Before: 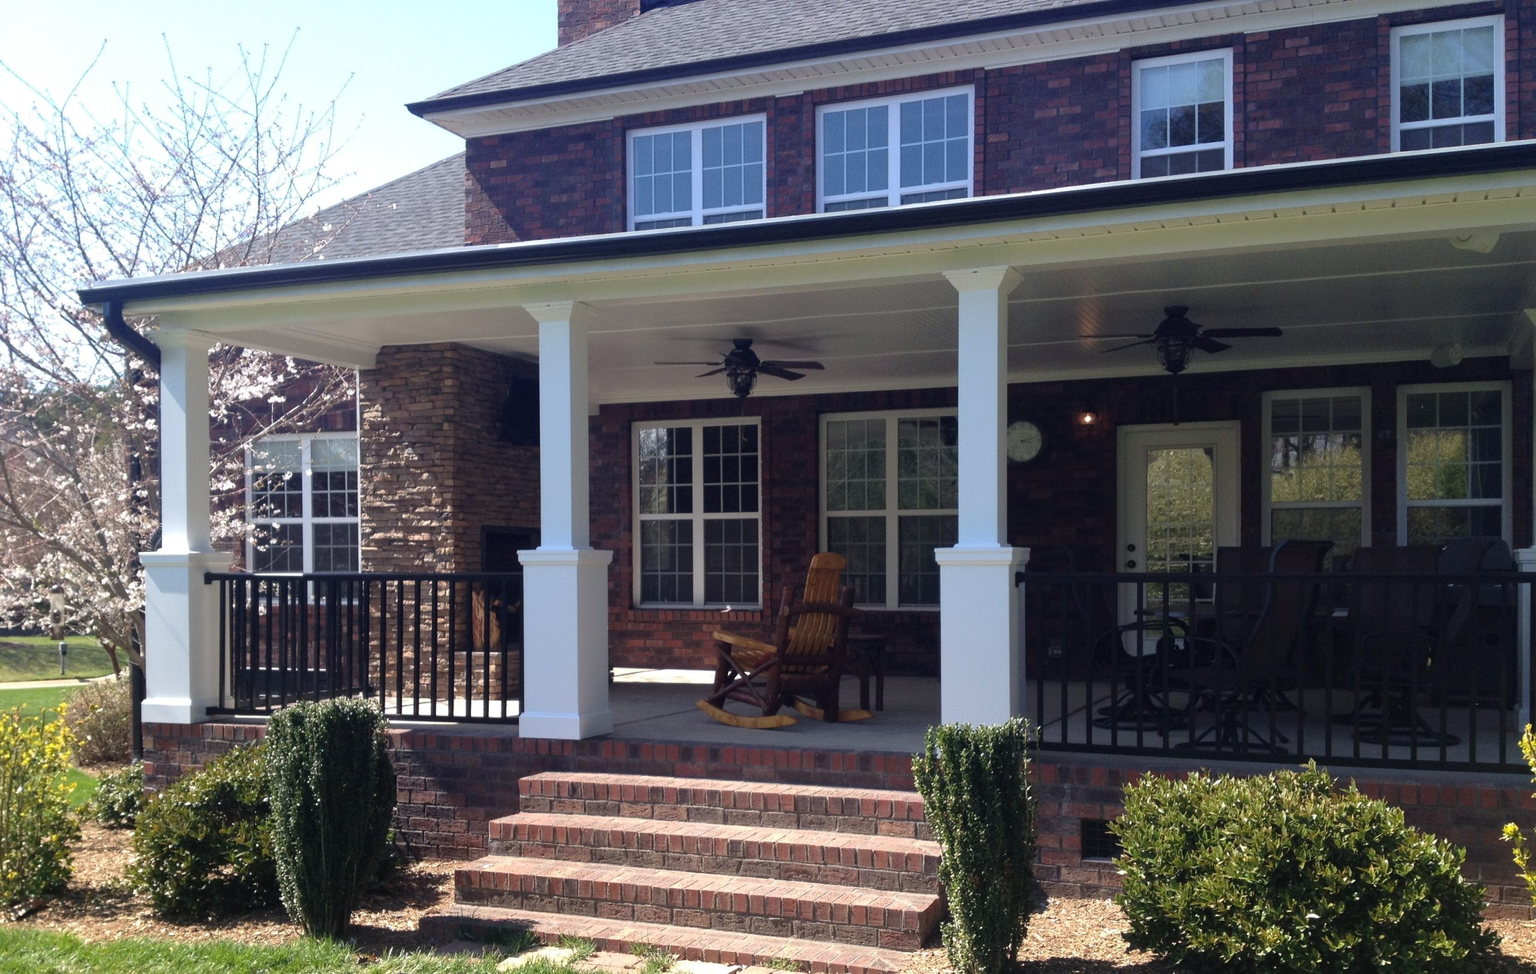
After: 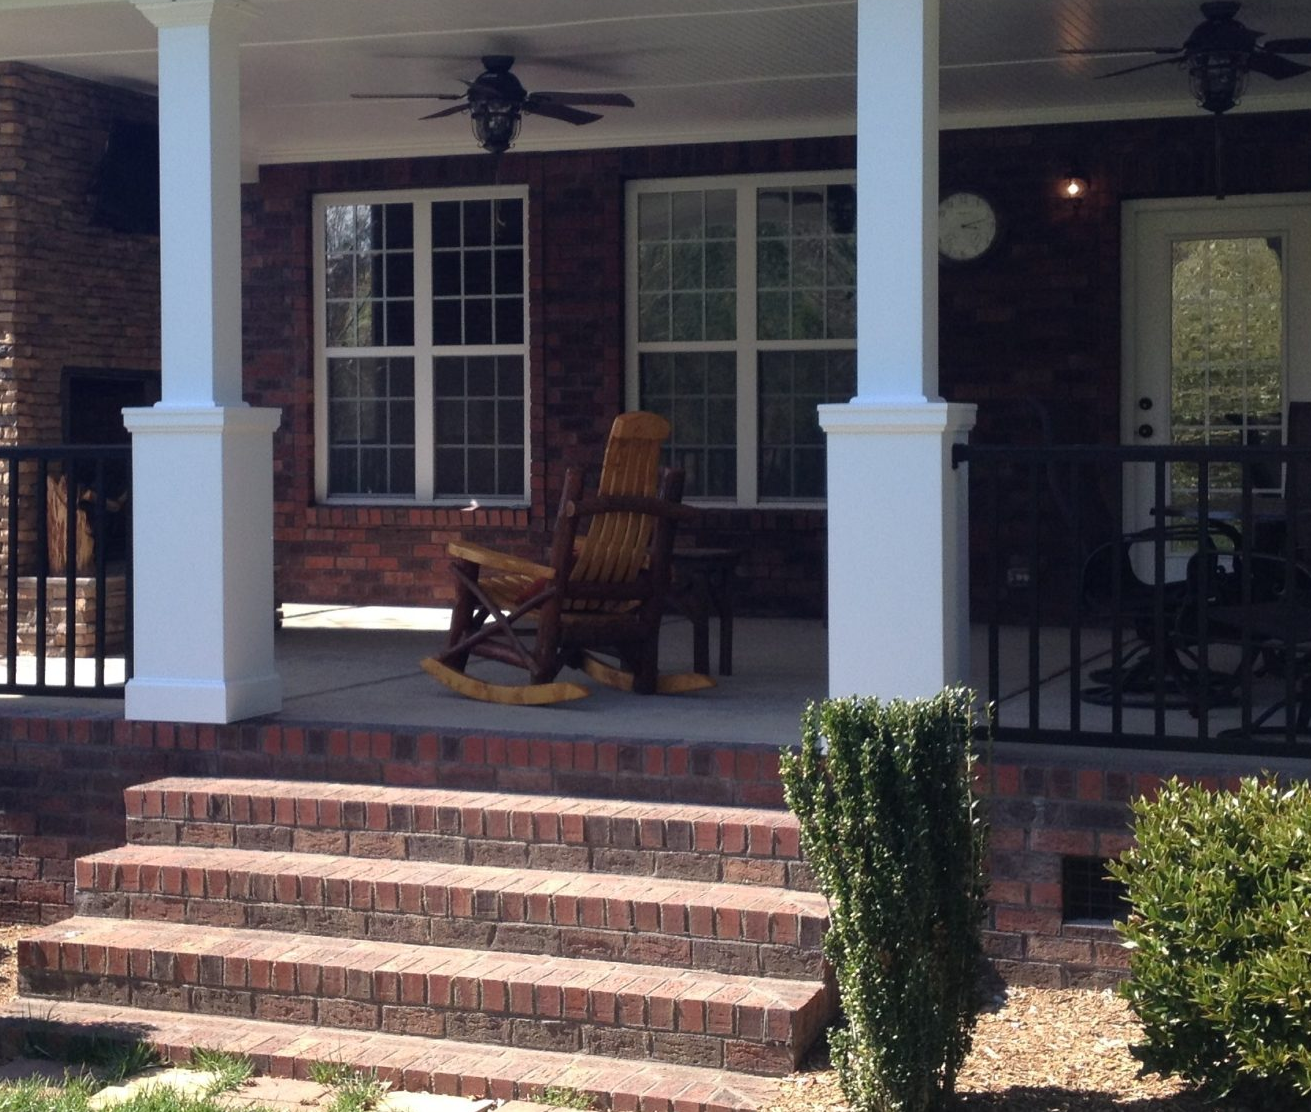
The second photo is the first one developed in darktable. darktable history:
crop and rotate: left 28.908%, top 31.464%, right 19.865%
